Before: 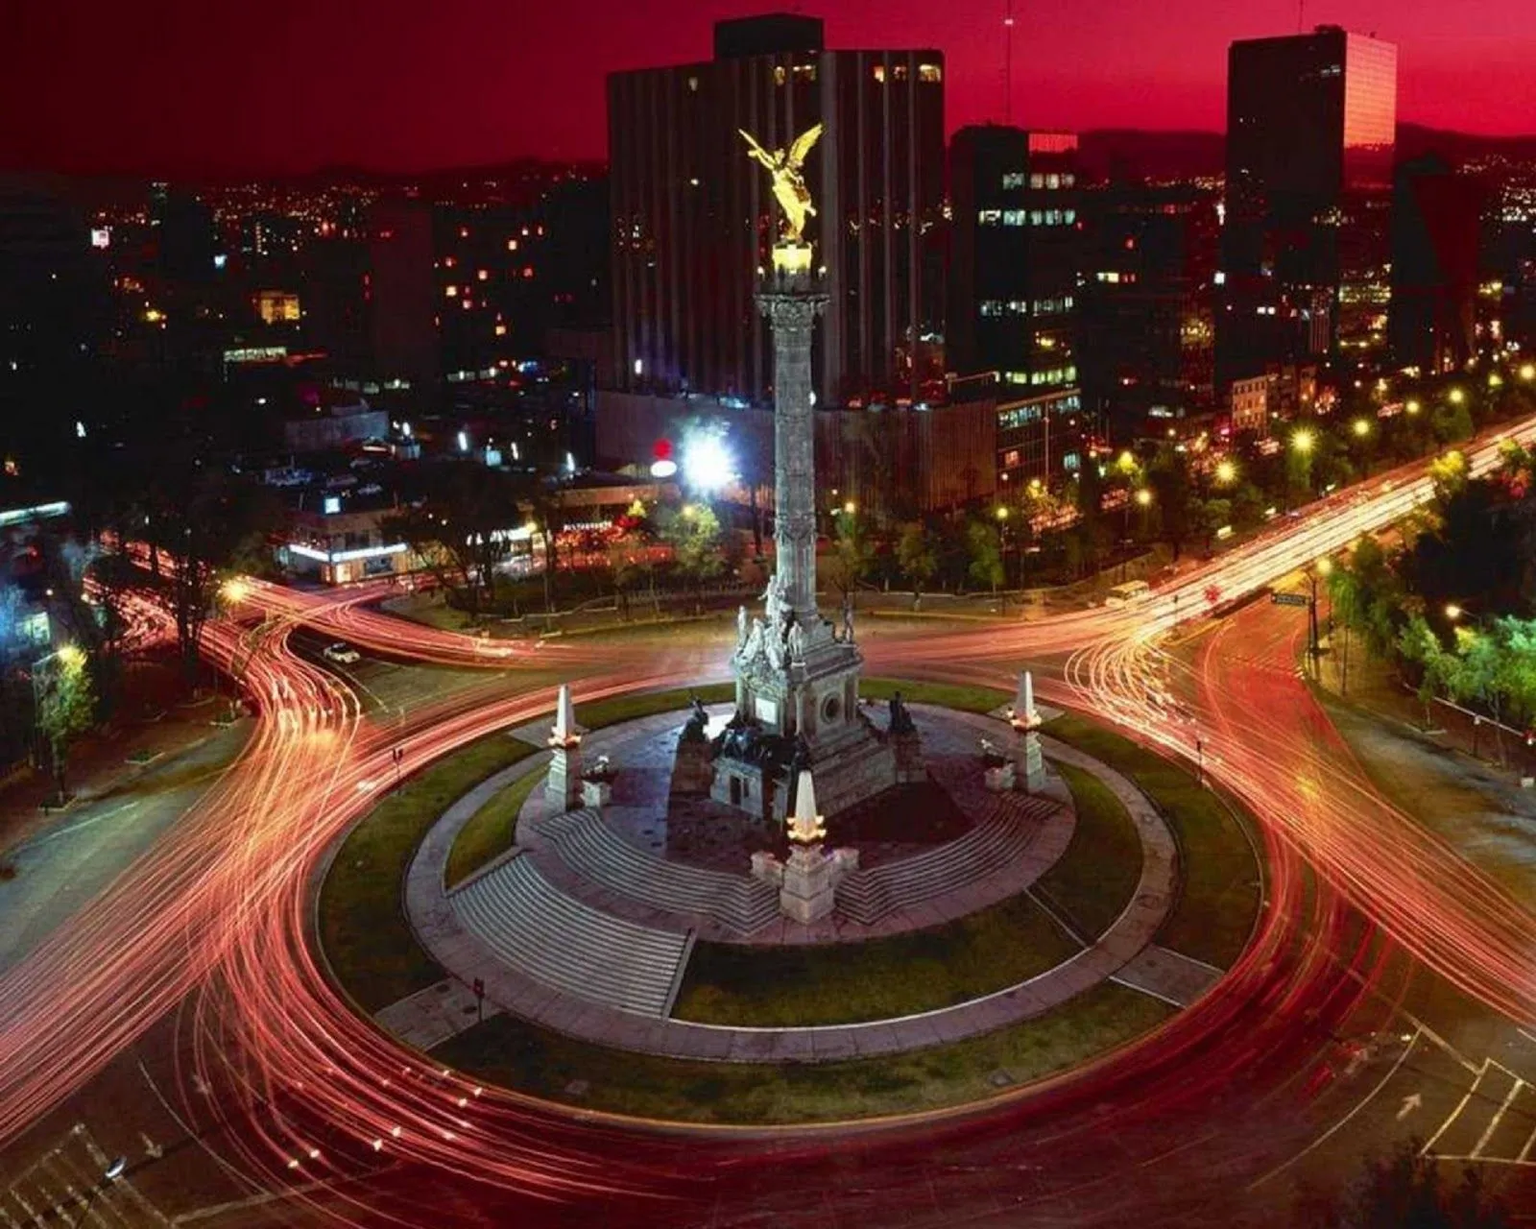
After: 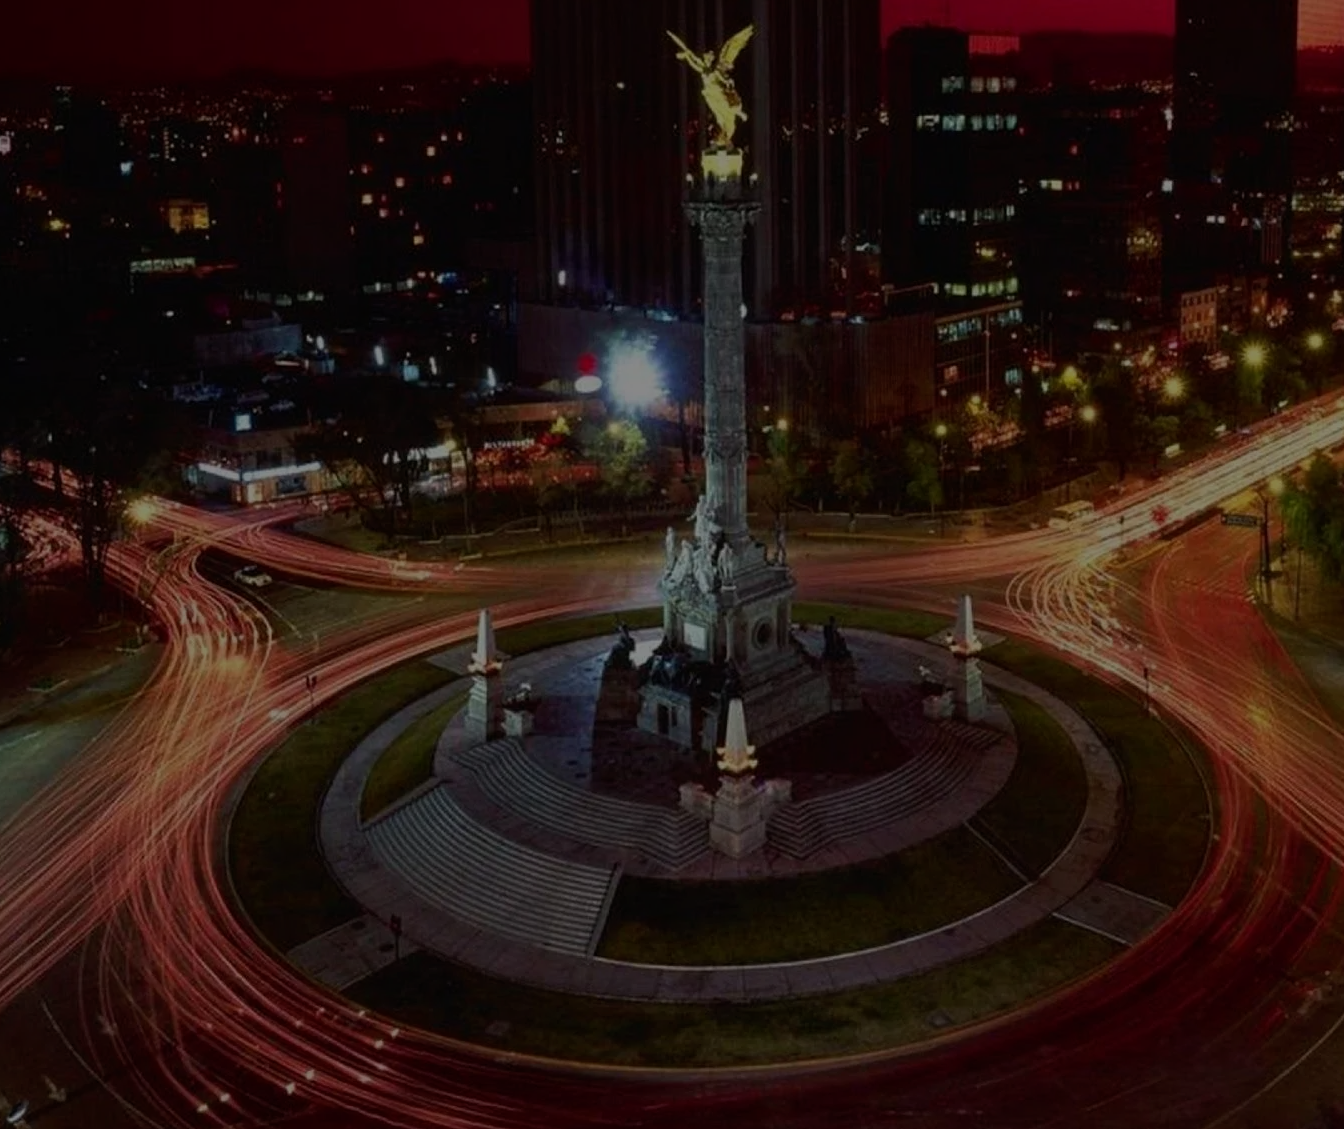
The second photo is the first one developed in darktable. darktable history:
rgb levels: preserve colors max RGB
exposure: exposure -2.002 EV, compensate highlight preservation false
crop: left 6.446%, top 8.188%, right 9.538%, bottom 3.548%
